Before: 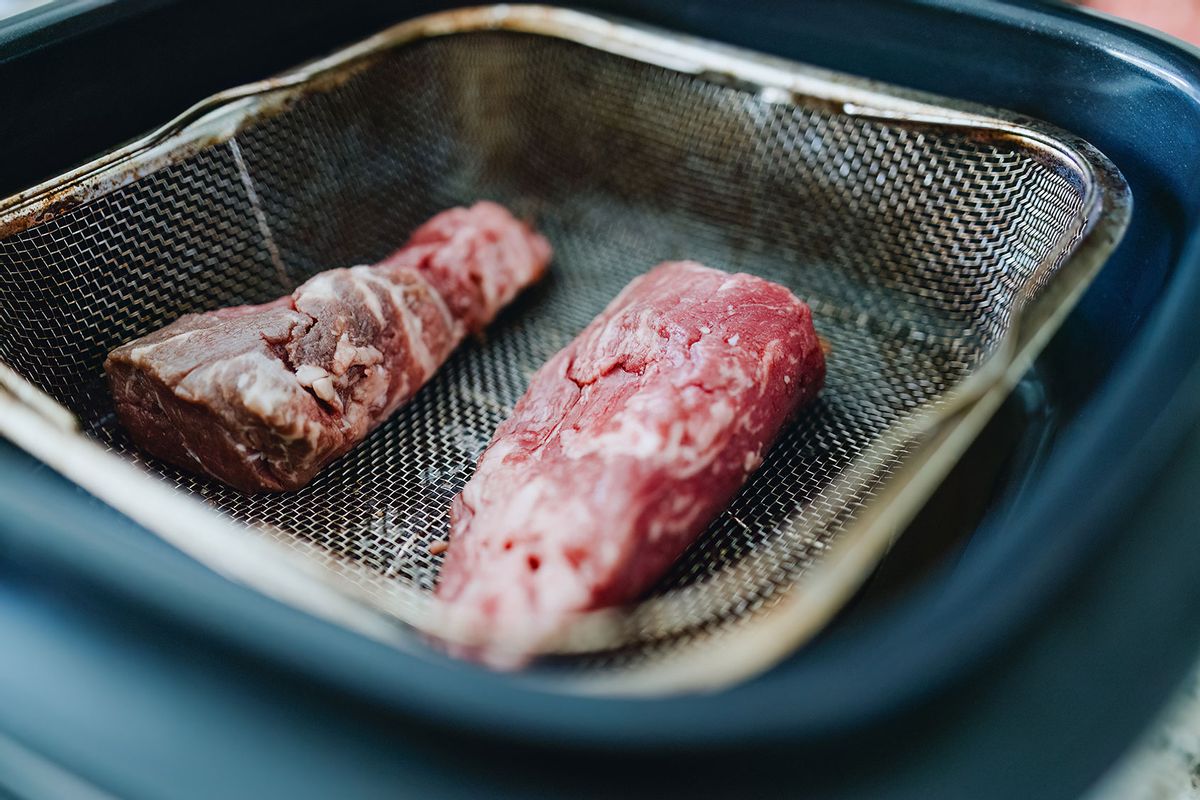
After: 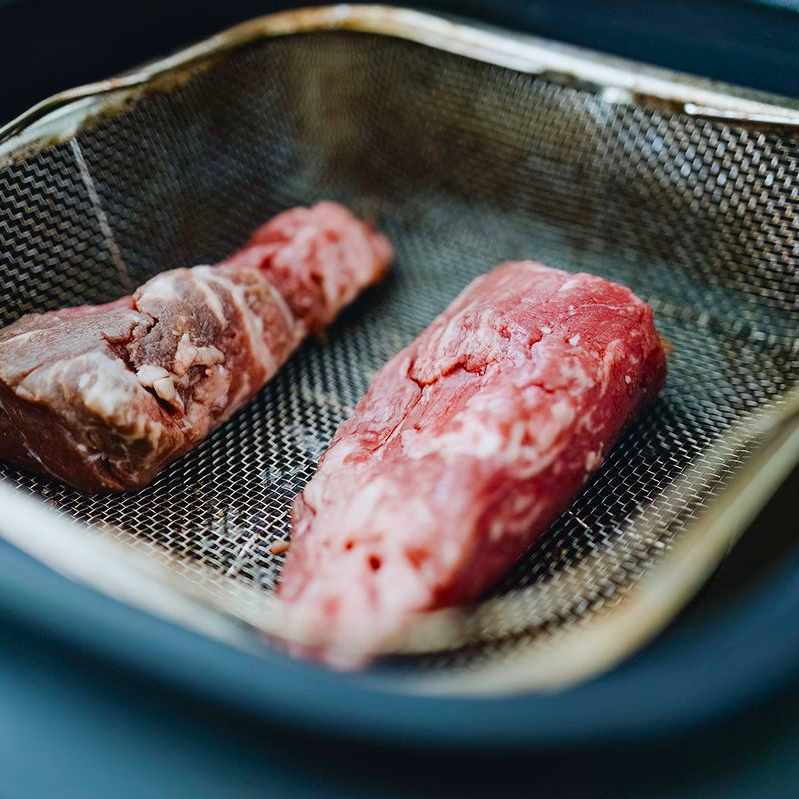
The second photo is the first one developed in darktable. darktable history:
crop and rotate: left 13.329%, right 20.007%
color zones: curves: ch1 [(0.113, 0.438) (0.75, 0.5)]; ch2 [(0.12, 0.526) (0.75, 0.5)]
color correction: highlights b* -0.017, saturation 1.36
